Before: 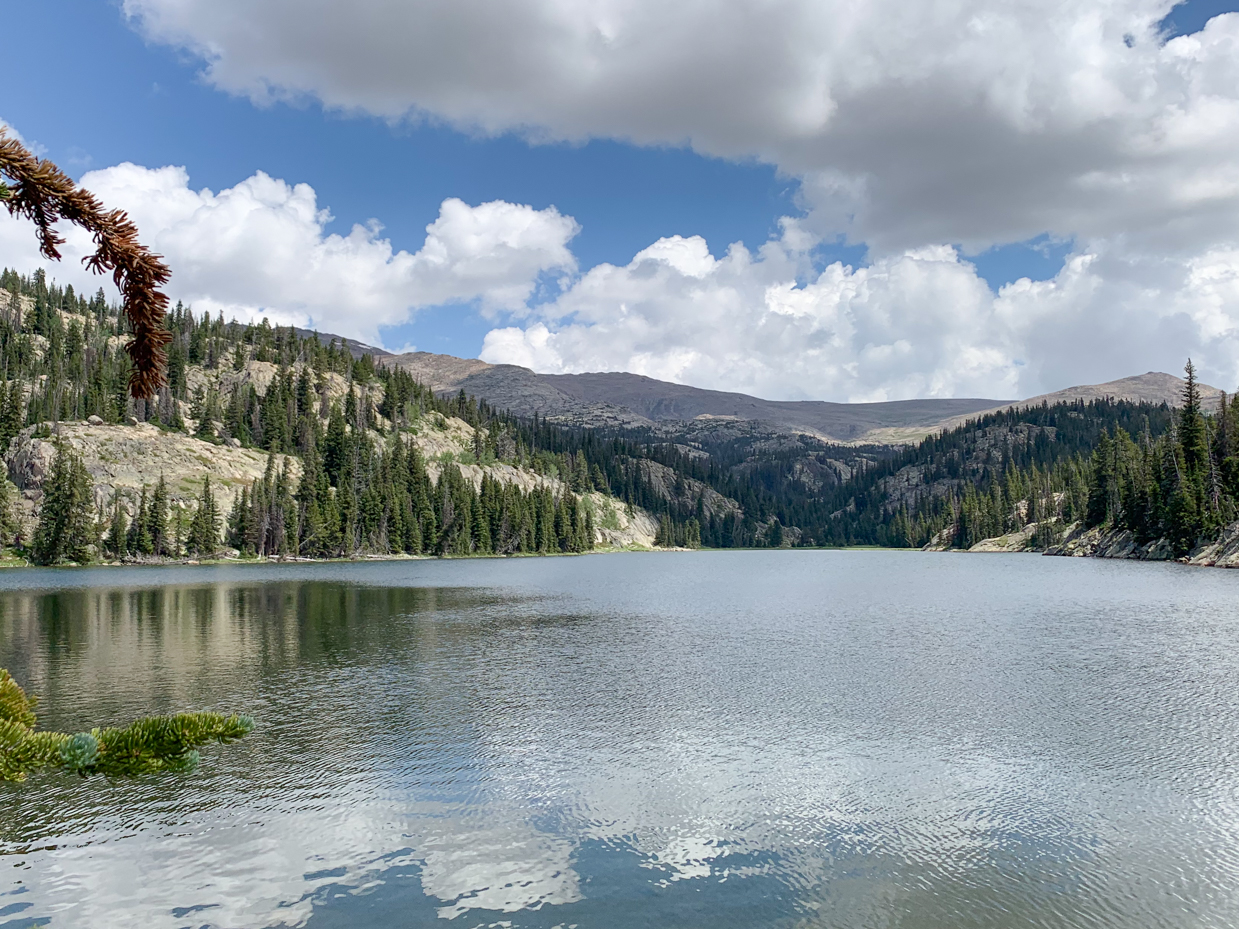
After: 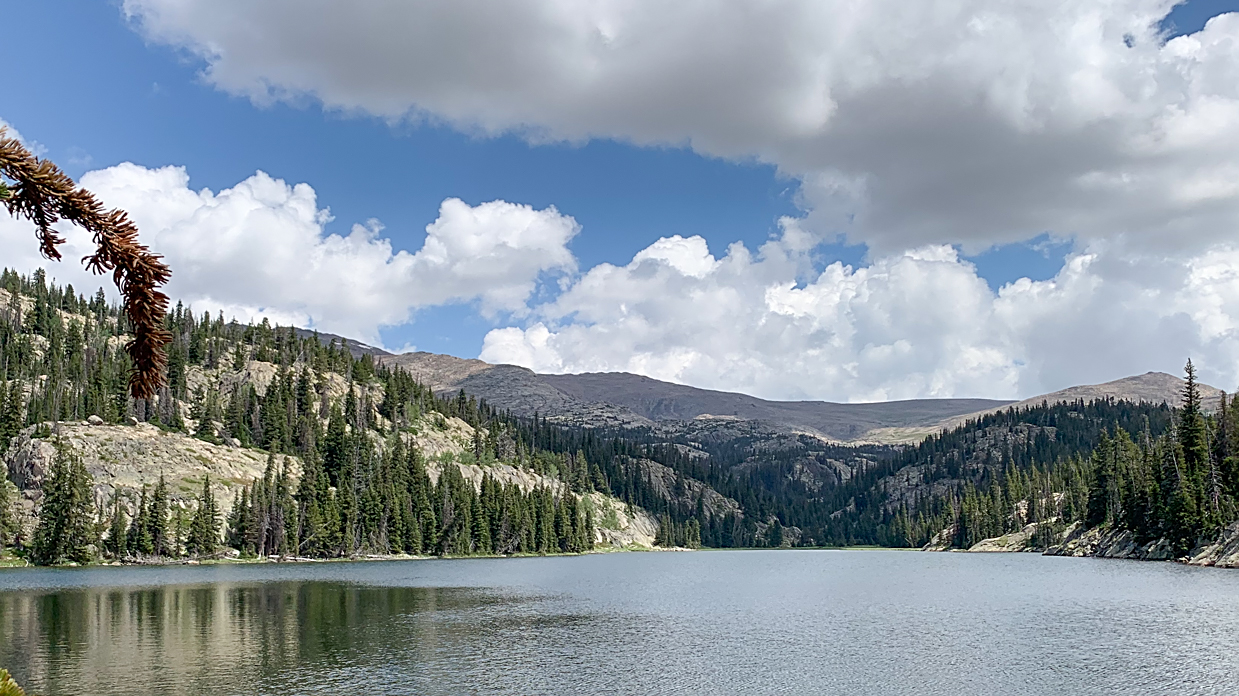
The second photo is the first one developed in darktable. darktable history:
sharpen: on, module defaults
crop: bottom 24.989%
